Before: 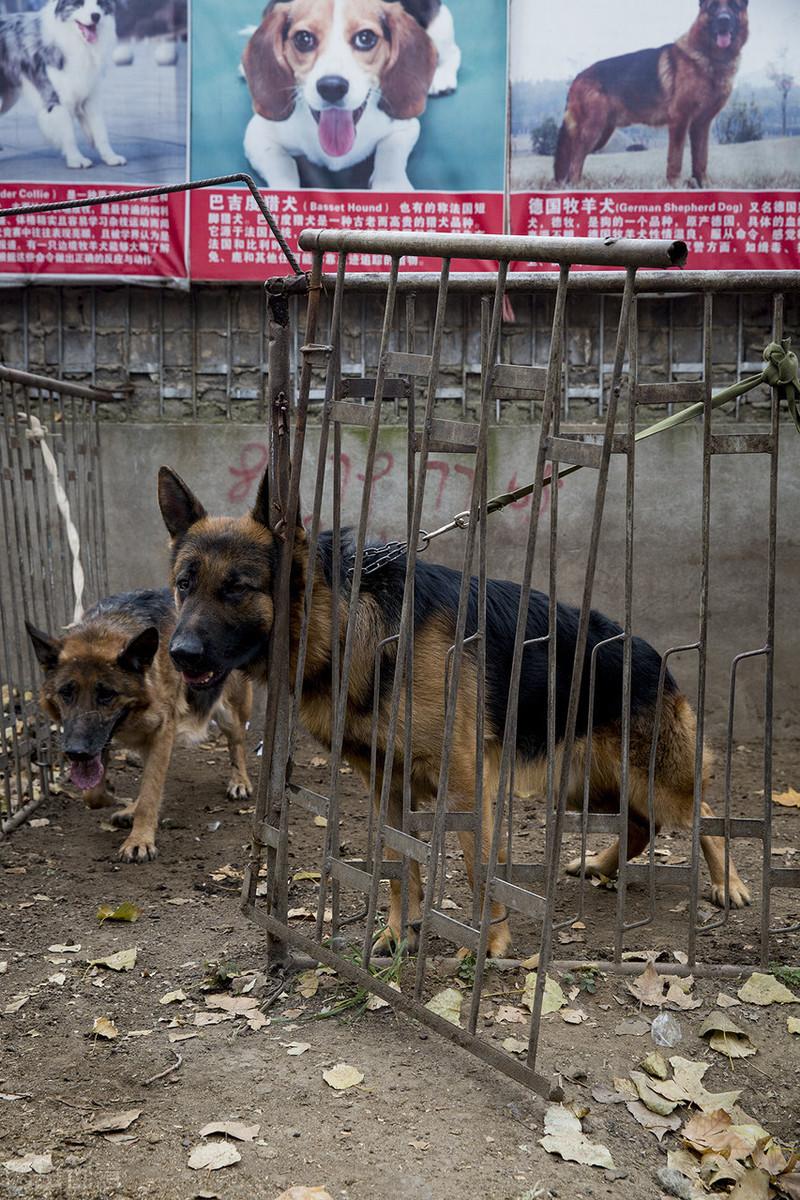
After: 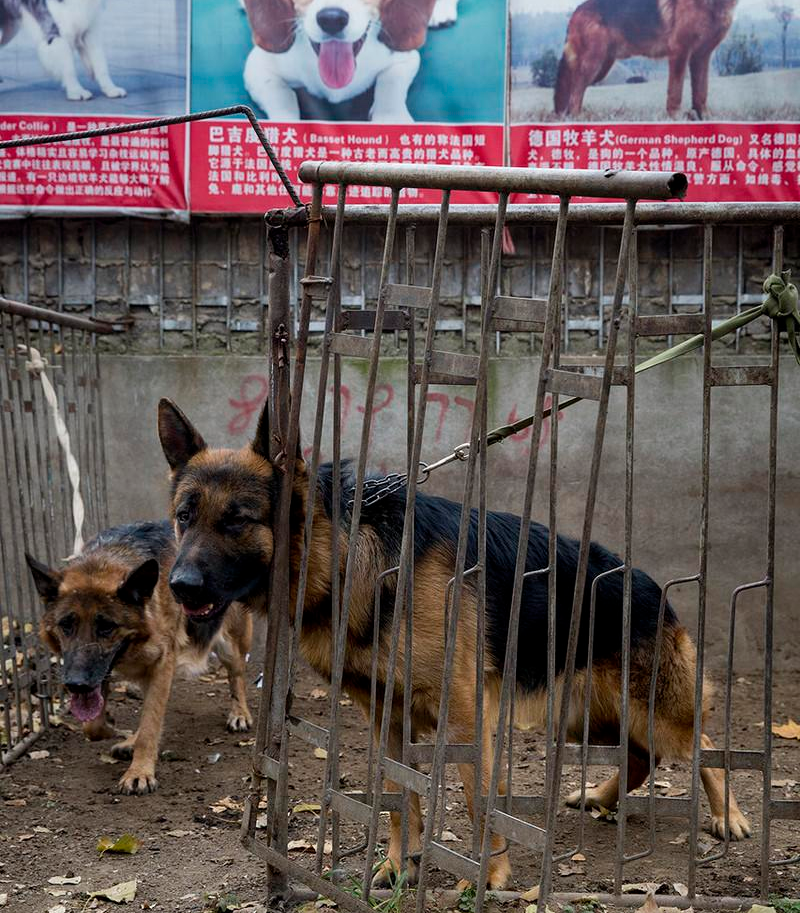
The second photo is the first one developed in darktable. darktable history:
crop: top 5.675%, bottom 18.203%
